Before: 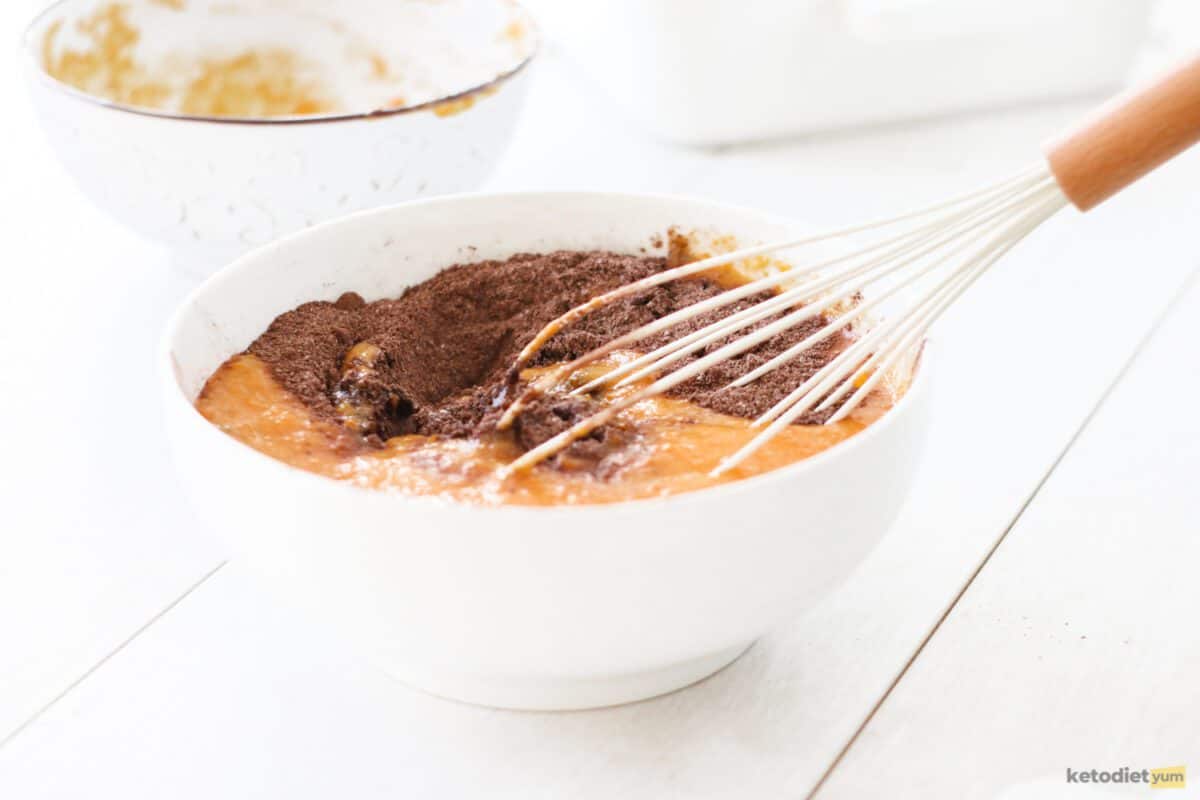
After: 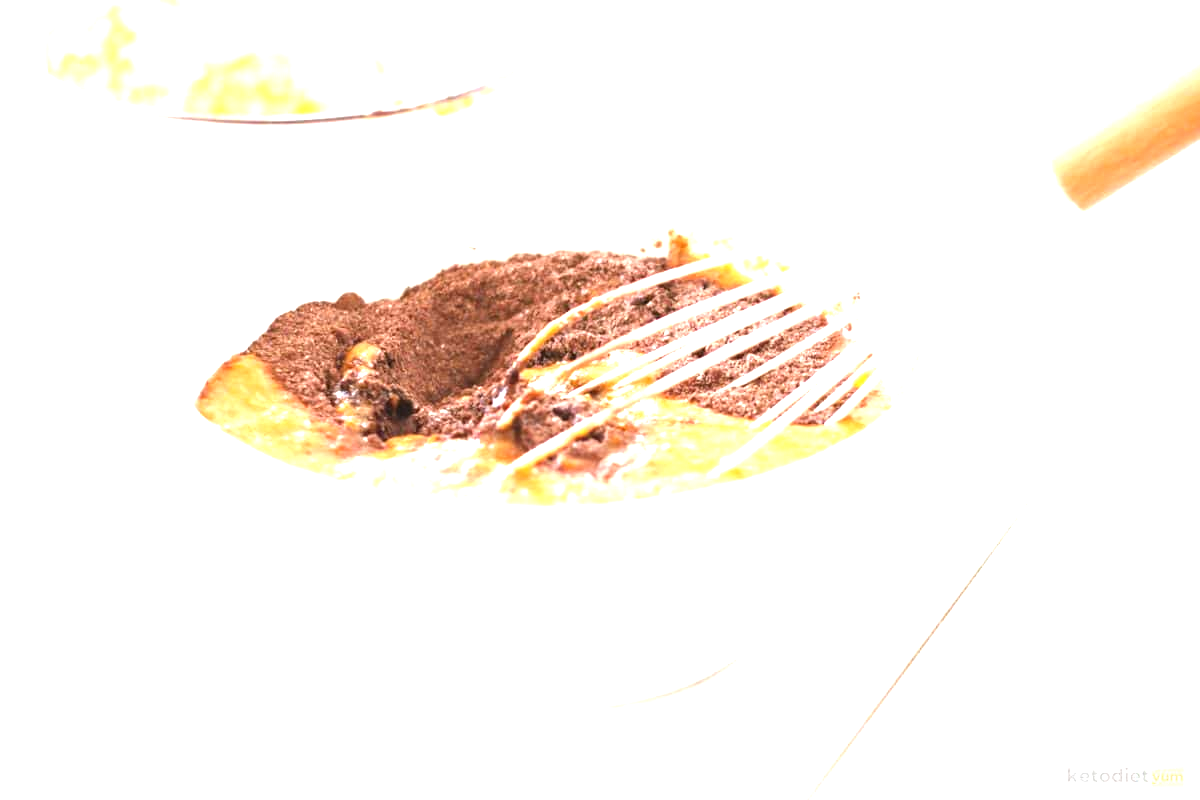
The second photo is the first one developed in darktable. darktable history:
exposure: black level correction 0, exposure 1.488 EV, compensate highlight preservation false
